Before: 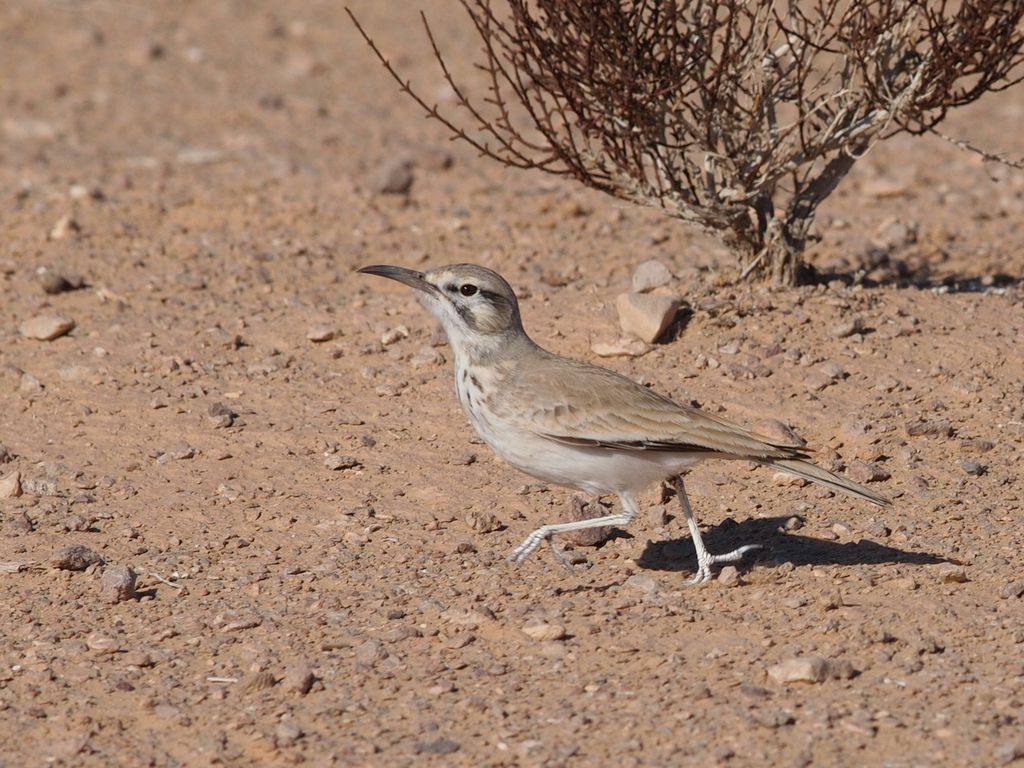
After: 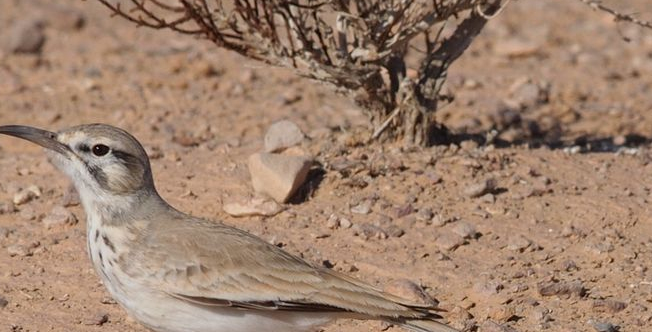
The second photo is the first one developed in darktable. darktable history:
crop: left 36.005%, top 18.293%, right 0.31%, bottom 38.444%
exposure: compensate highlight preservation false
